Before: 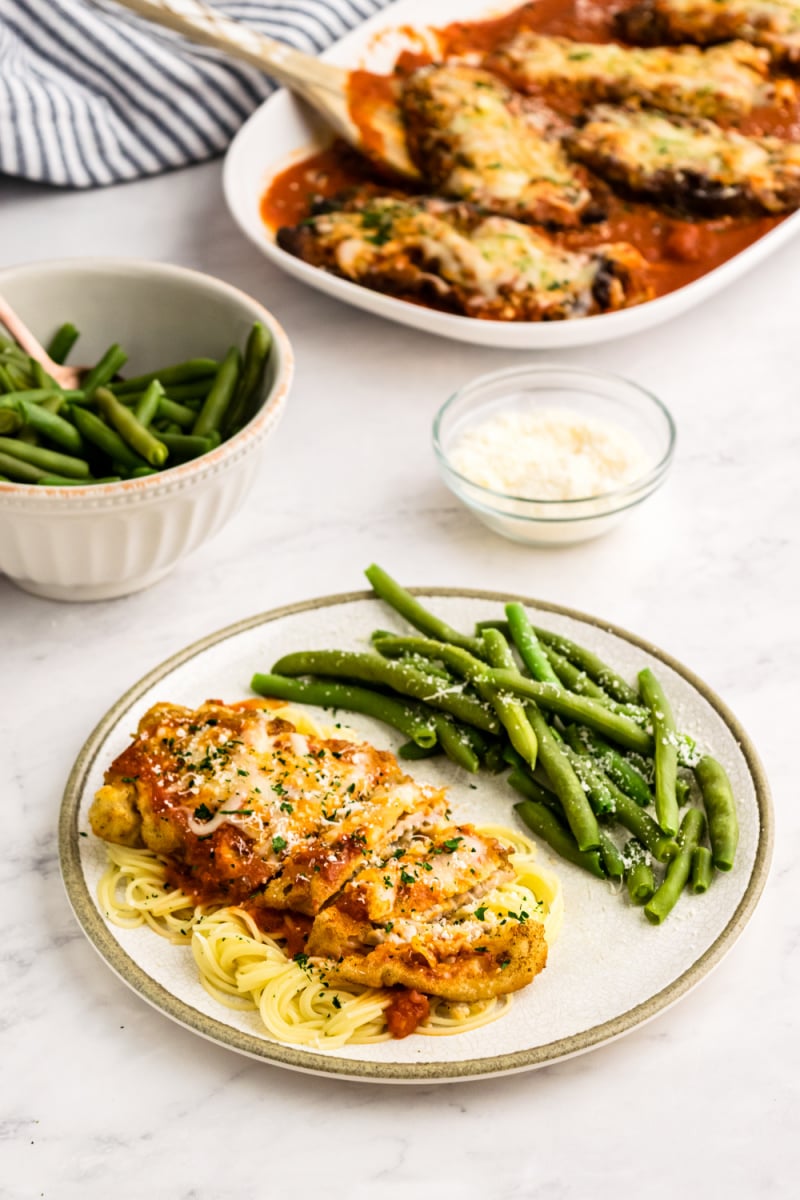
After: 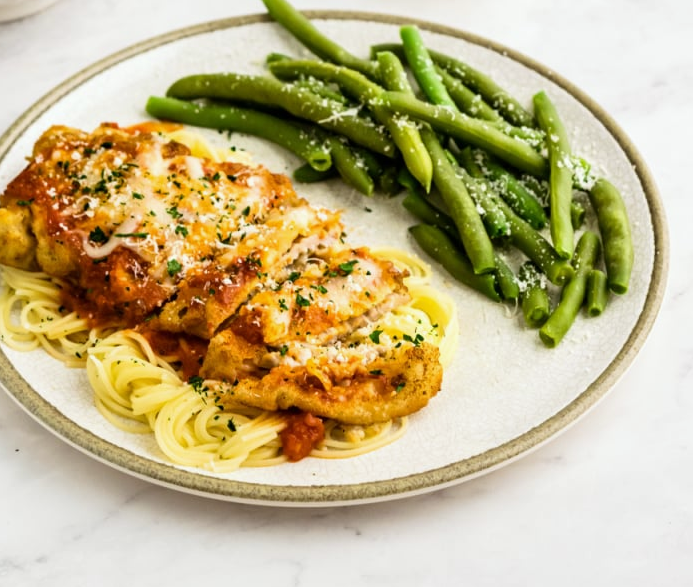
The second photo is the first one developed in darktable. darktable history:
crop and rotate: left 13.306%, top 48.129%, bottom 2.928%
white balance: red 0.978, blue 0.999
